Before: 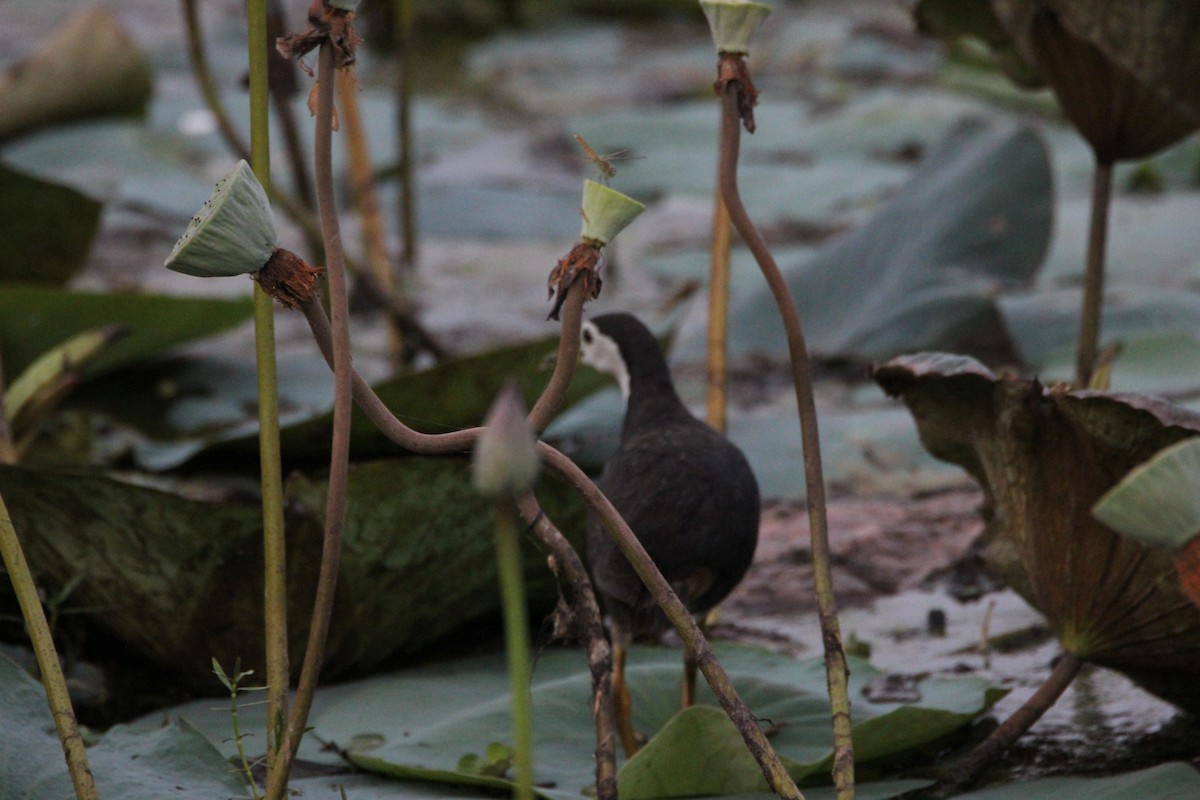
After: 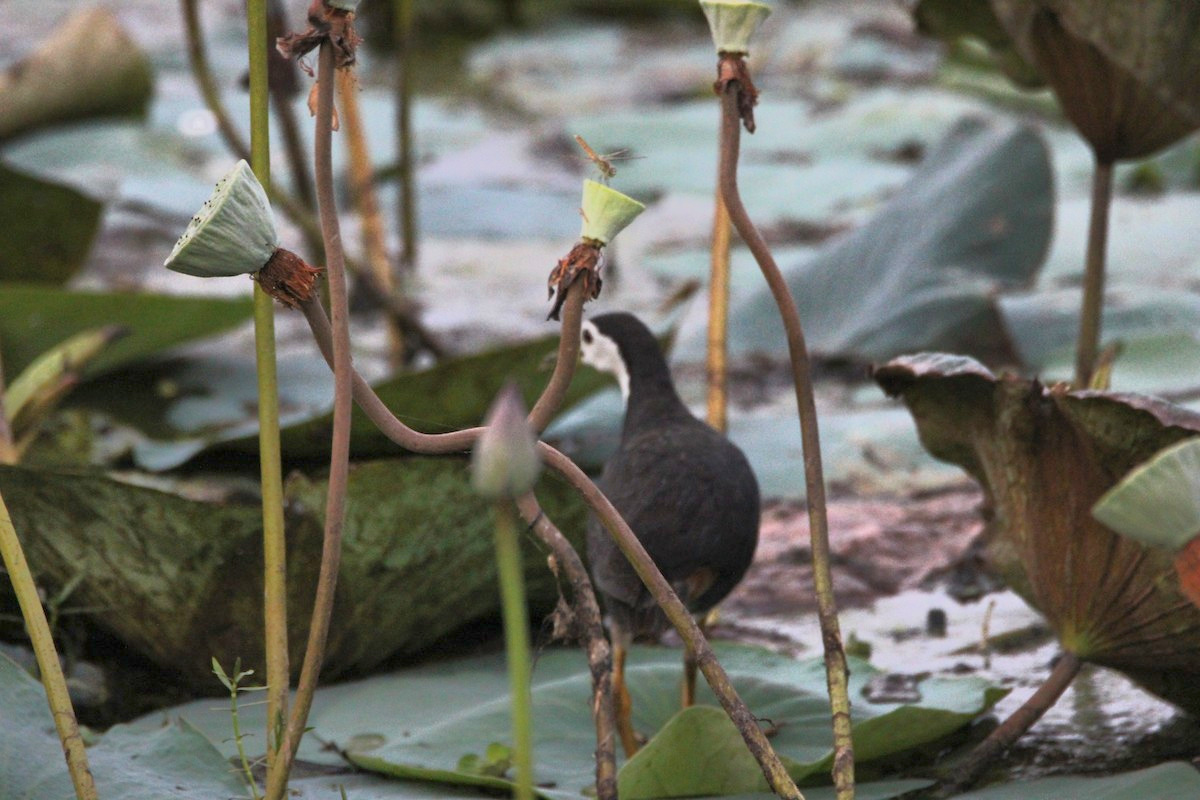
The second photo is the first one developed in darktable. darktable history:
tone equalizer: -7 EV -0.63 EV, -6 EV 1 EV, -5 EV -0.45 EV, -4 EV 0.43 EV, -3 EV 0.41 EV, -2 EV 0.15 EV, -1 EV -0.15 EV, +0 EV -0.39 EV, smoothing diameter 25%, edges refinement/feathering 10, preserve details guided filter
exposure: black level correction 0, exposure 1.1 EV, compensate exposure bias true, compensate highlight preservation false
